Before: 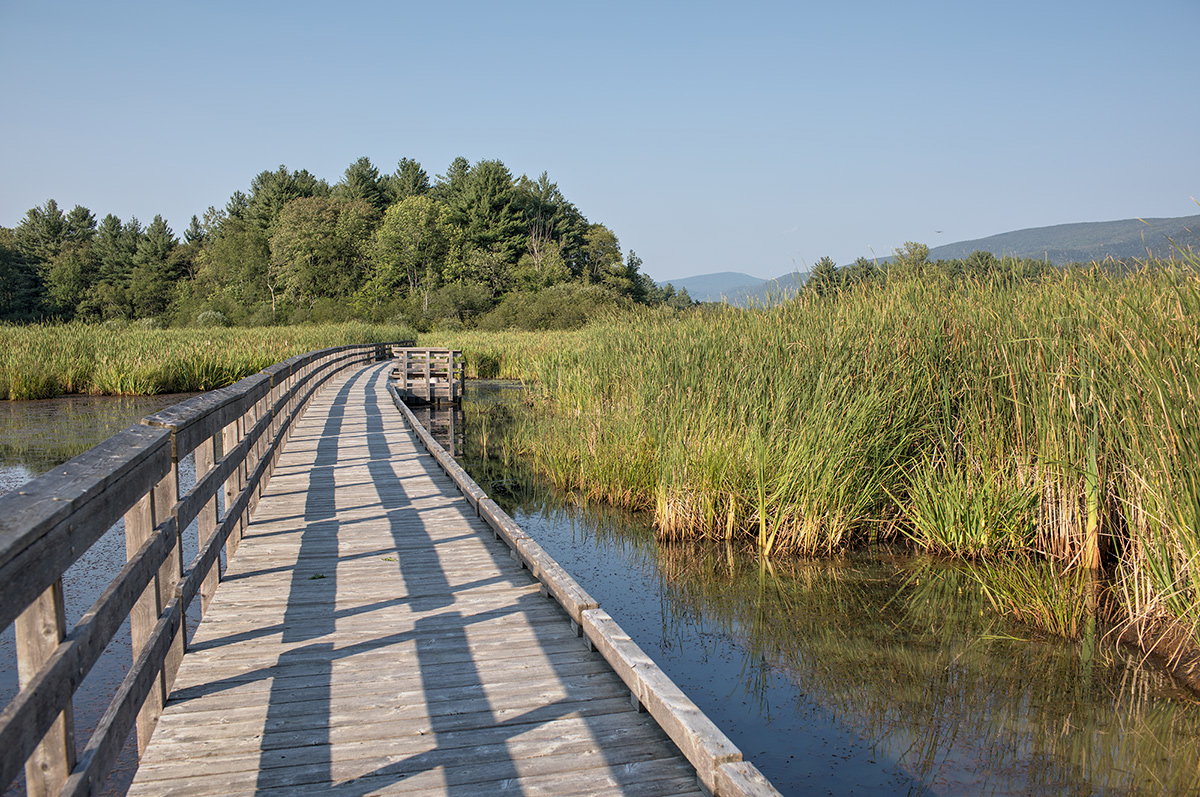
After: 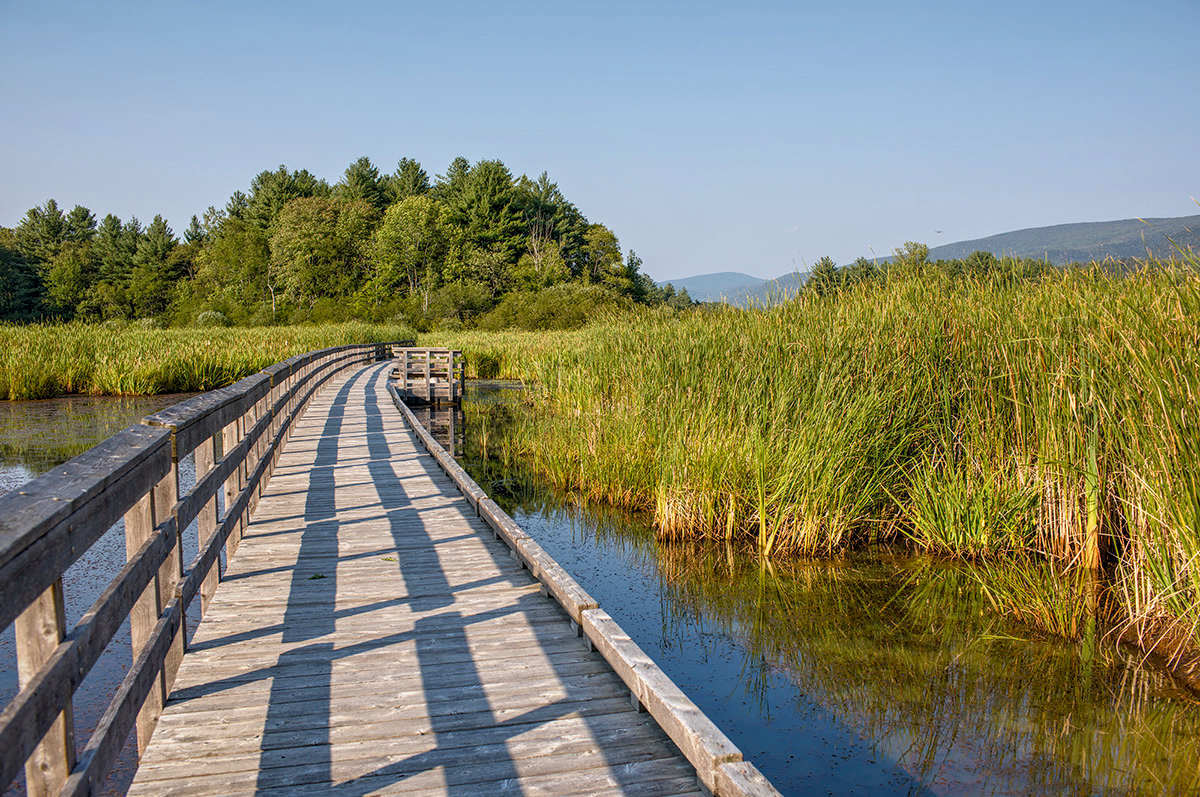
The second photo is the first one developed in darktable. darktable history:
color balance rgb: power › chroma 0.237%, power › hue 60.09°, highlights gain › chroma 0.223%, highlights gain › hue 331.99°, perceptual saturation grading › global saturation 34.664%, perceptual saturation grading › highlights -24.871%, perceptual saturation grading › shadows 49.529%
local contrast: on, module defaults
